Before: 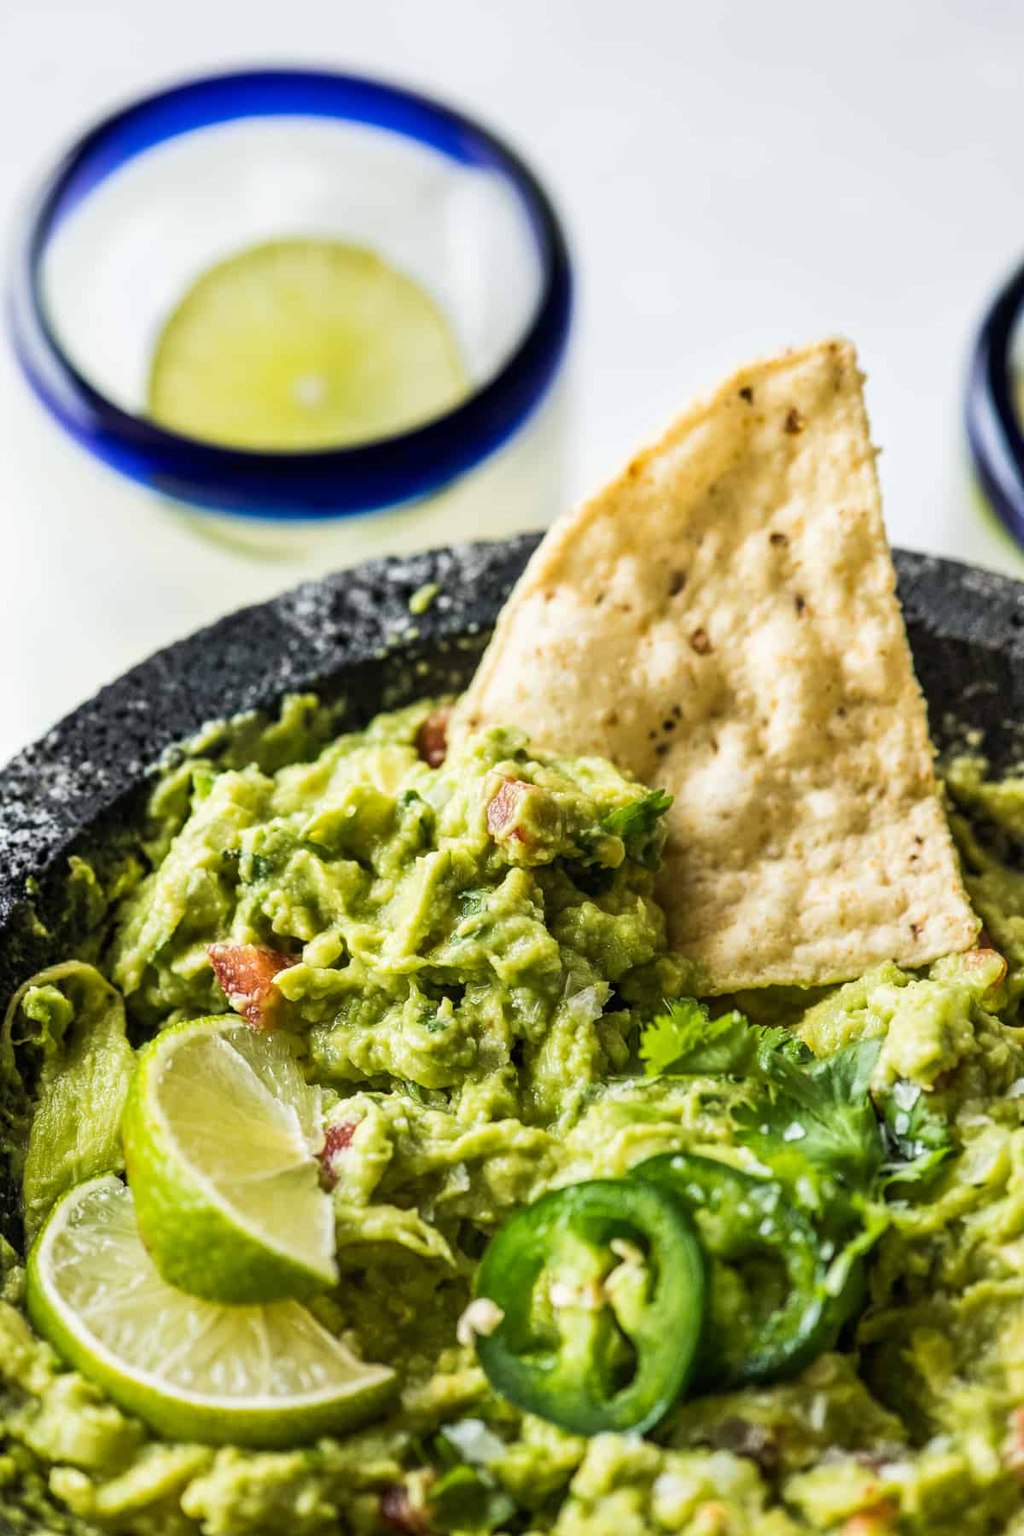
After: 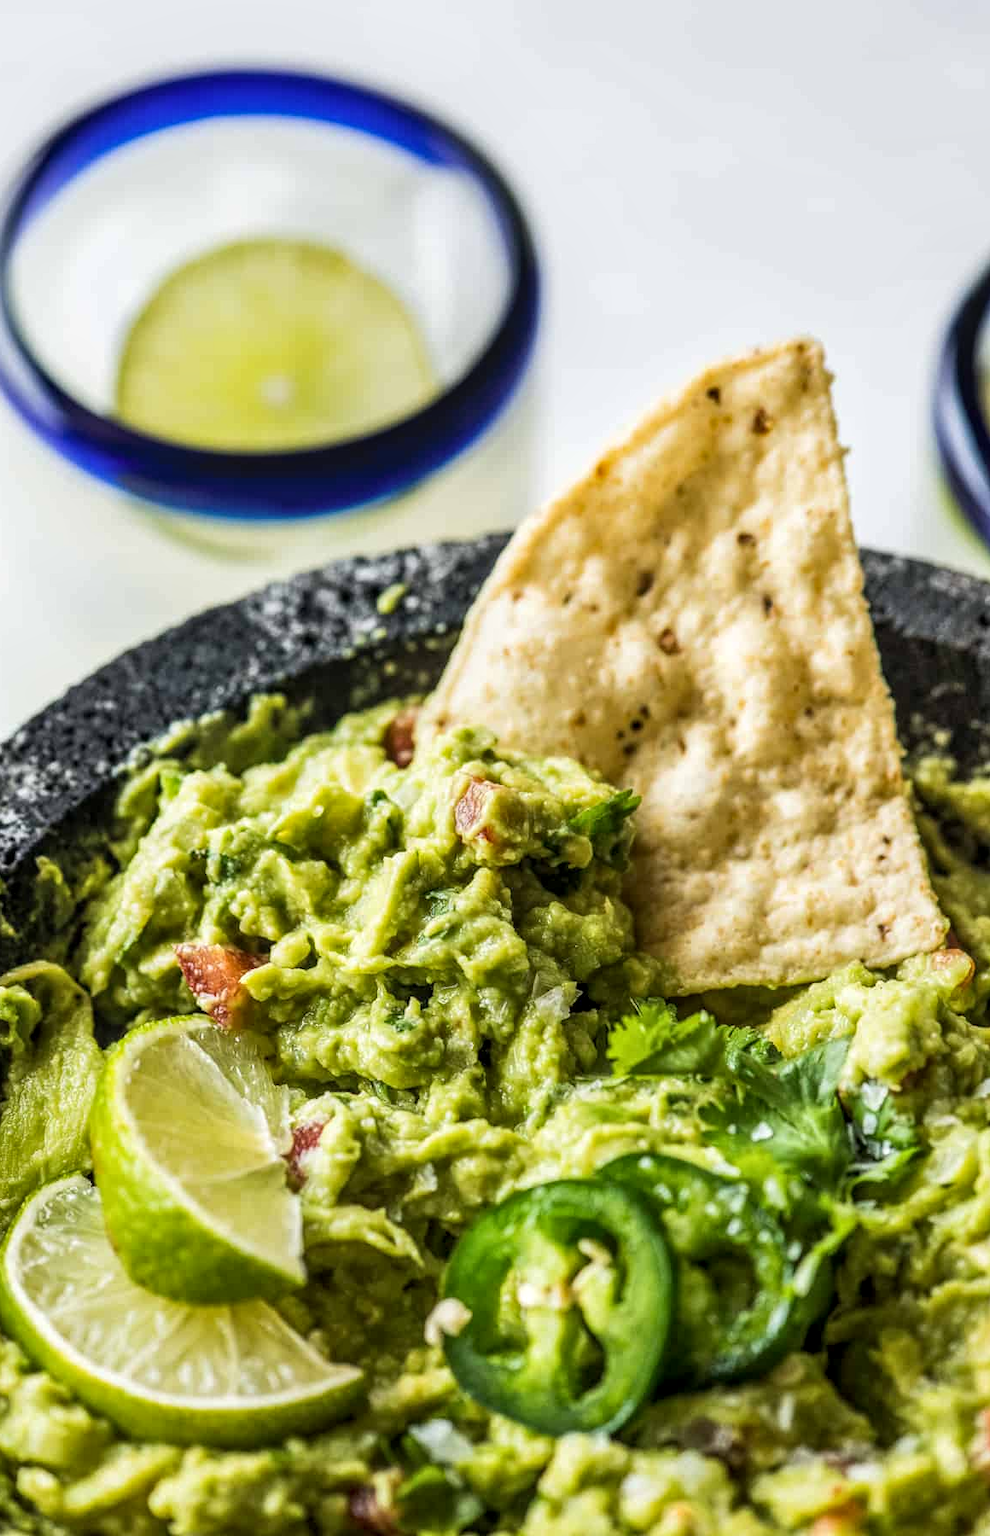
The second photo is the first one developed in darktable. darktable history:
local contrast: on, module defaults
crop and rotate: left 3.238%
